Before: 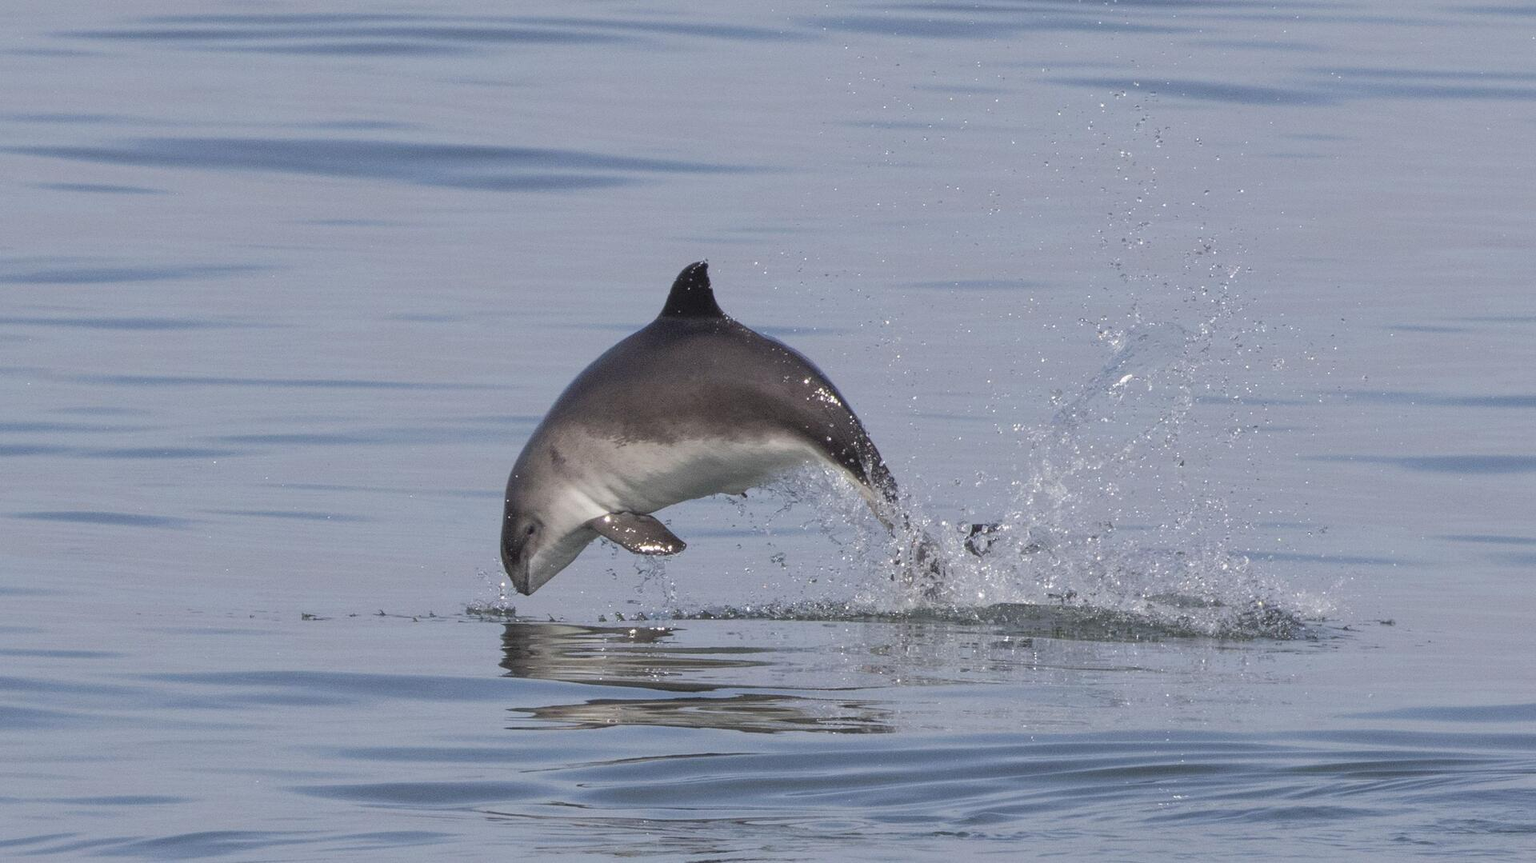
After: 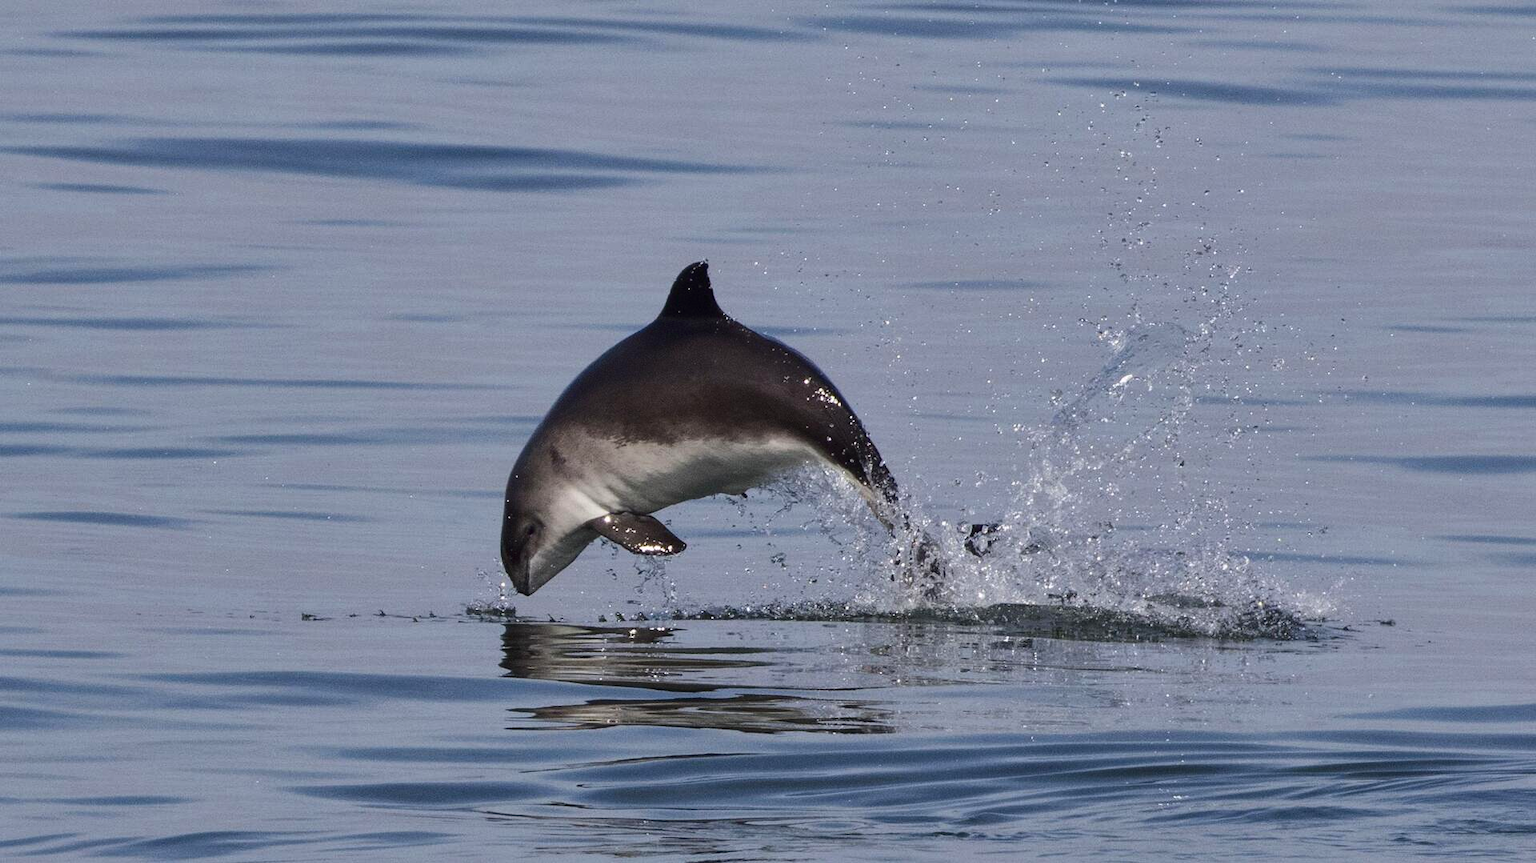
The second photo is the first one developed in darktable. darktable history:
contrast brightness saturation: contrast 0.22, brightness -0.19, saturation 0.24
shadows and highlights: shadows 25, highlights -48, soften with gaussian
